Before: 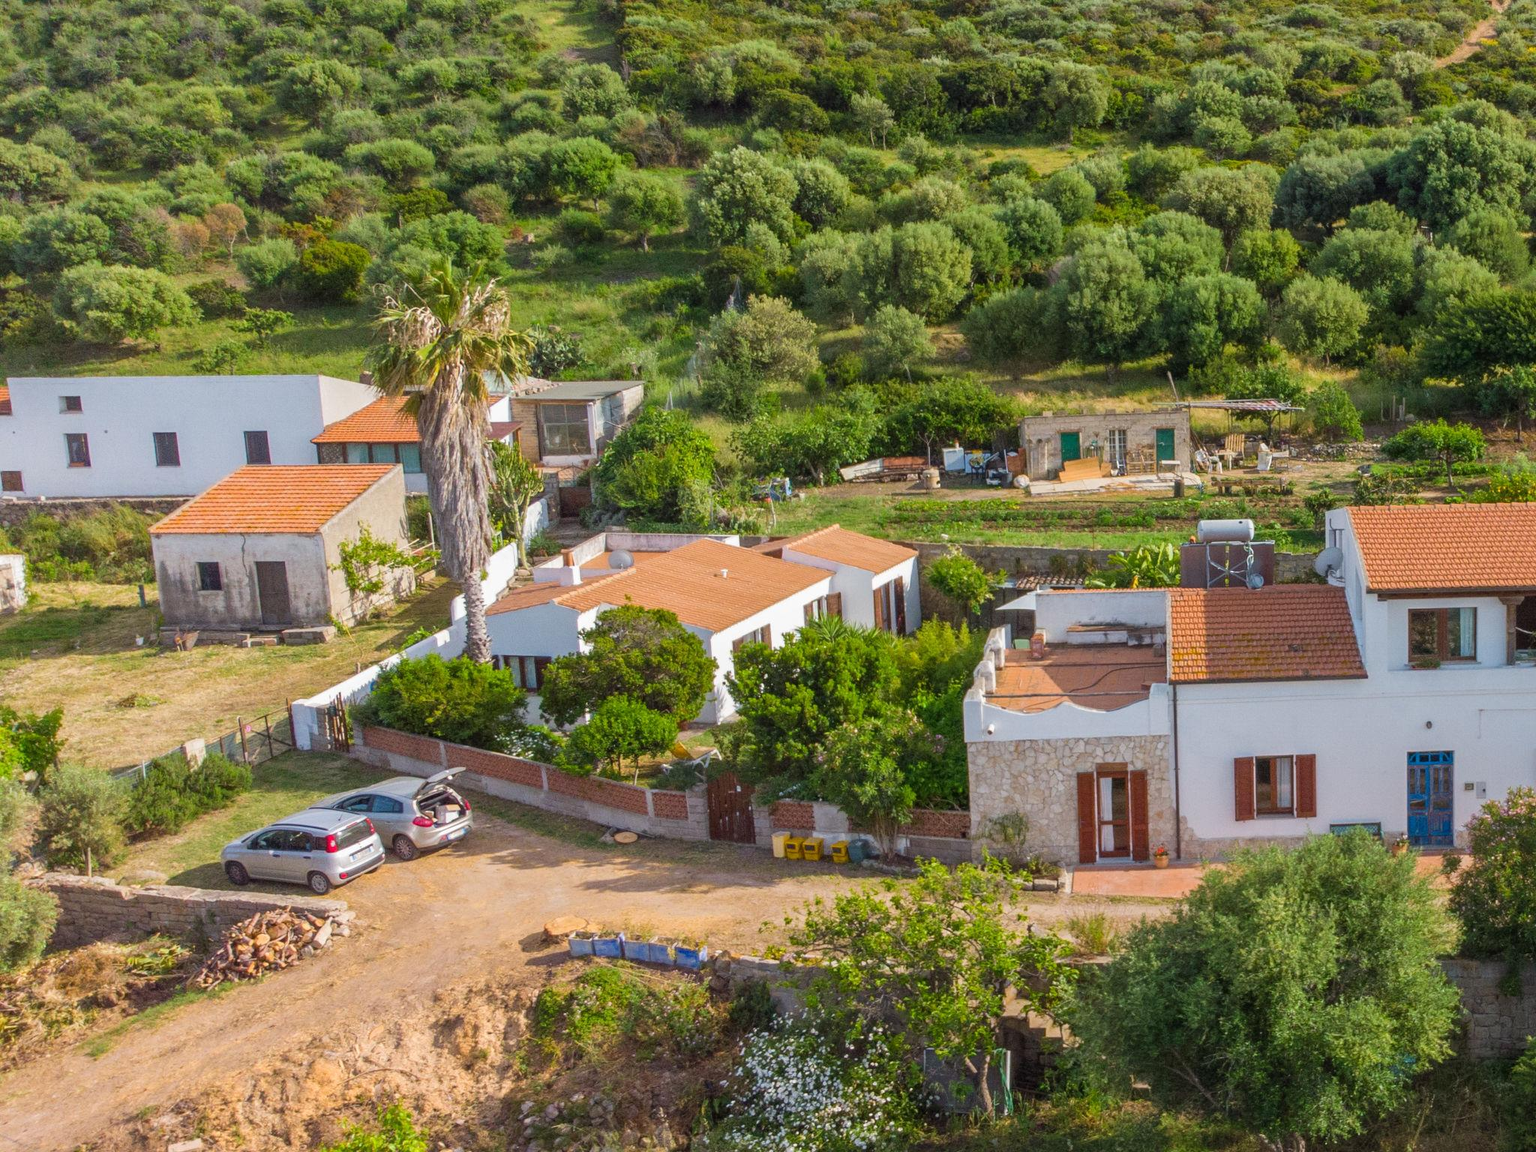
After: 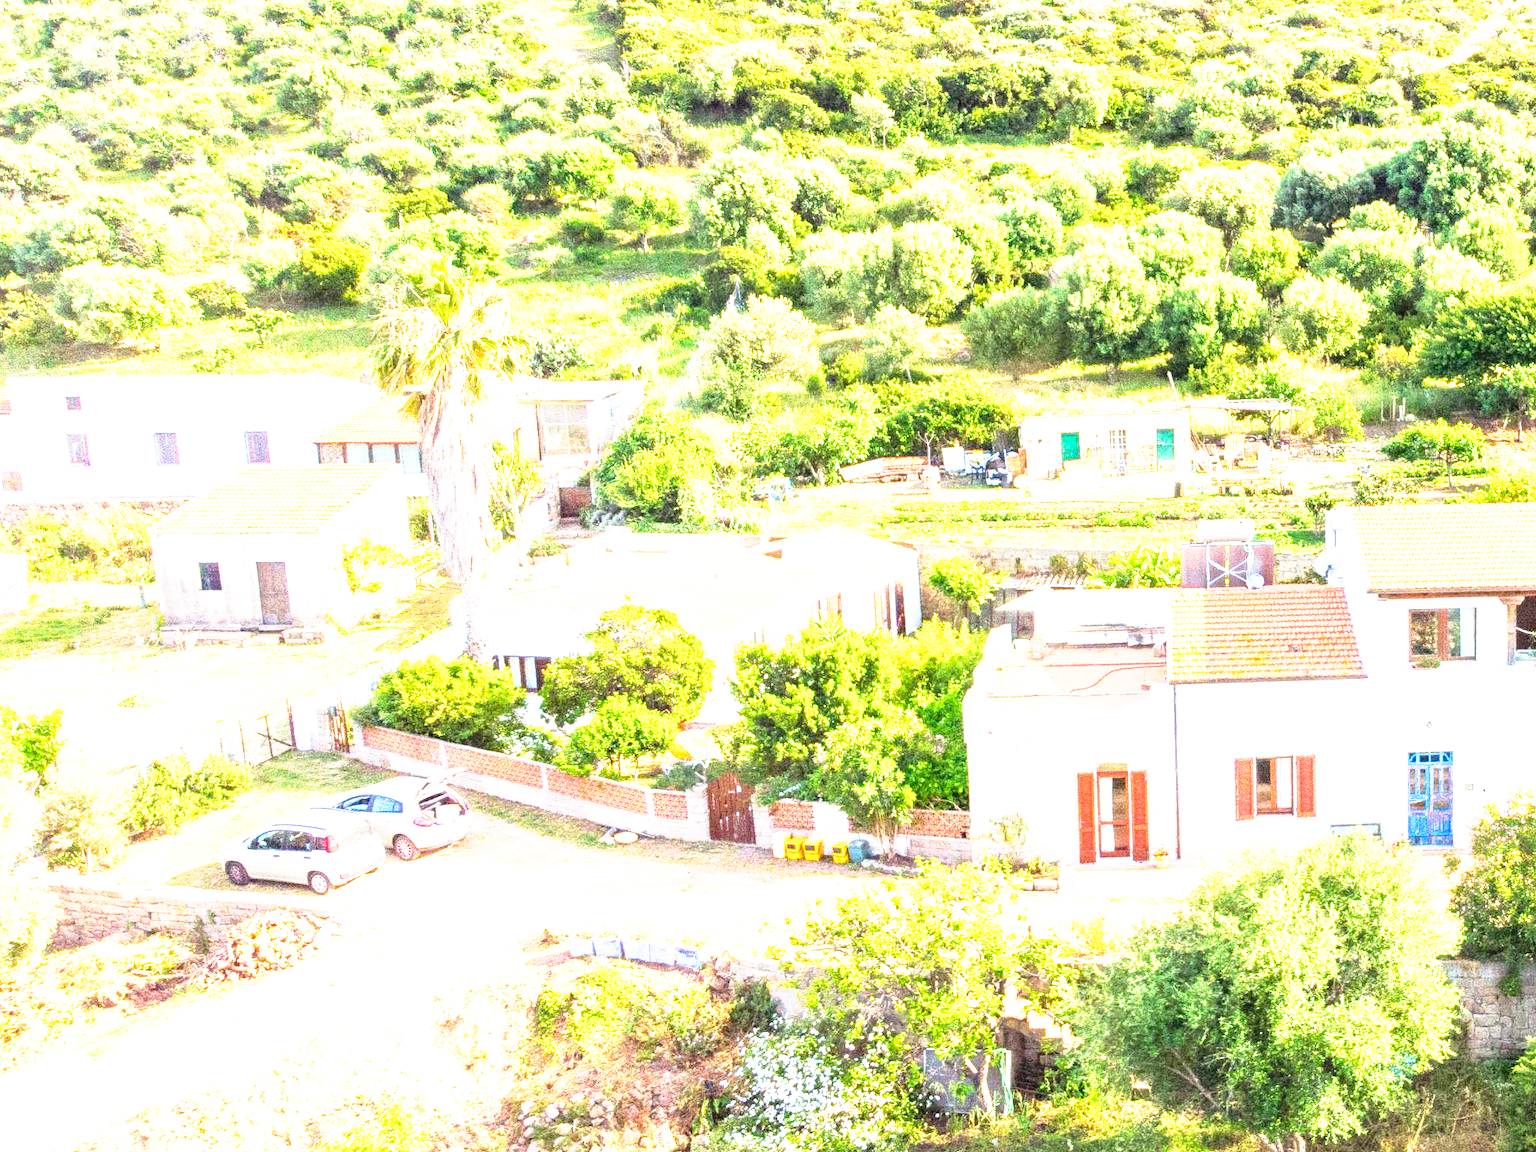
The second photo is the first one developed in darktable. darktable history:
levels: levels [0, 0.476, 0.951]
exposure: black level correction 0.001, exposure 1.399 EV, compensate exposure bias true, compensate highlight preservation false
tone curve: curves: ch0 [(0, 0) (0.003, 0.005) (0.011, 0.018) (0.025, 0.041) (0.044, 0.072) (0.069, 0.113) (0.1, 0.163) (0.136, 0.221) (0.177, 0.289) (0.224, 0.366) (0.277, 0.452) (0.335, 0.546) (0.399, 0.65) (0.468, 0.763) (0.543, 0.885) (0.623, 0.93) (0.709, 0.946) (0.801, 0.963) (0.898, 0.981) (1, 1)], preserve colors none
